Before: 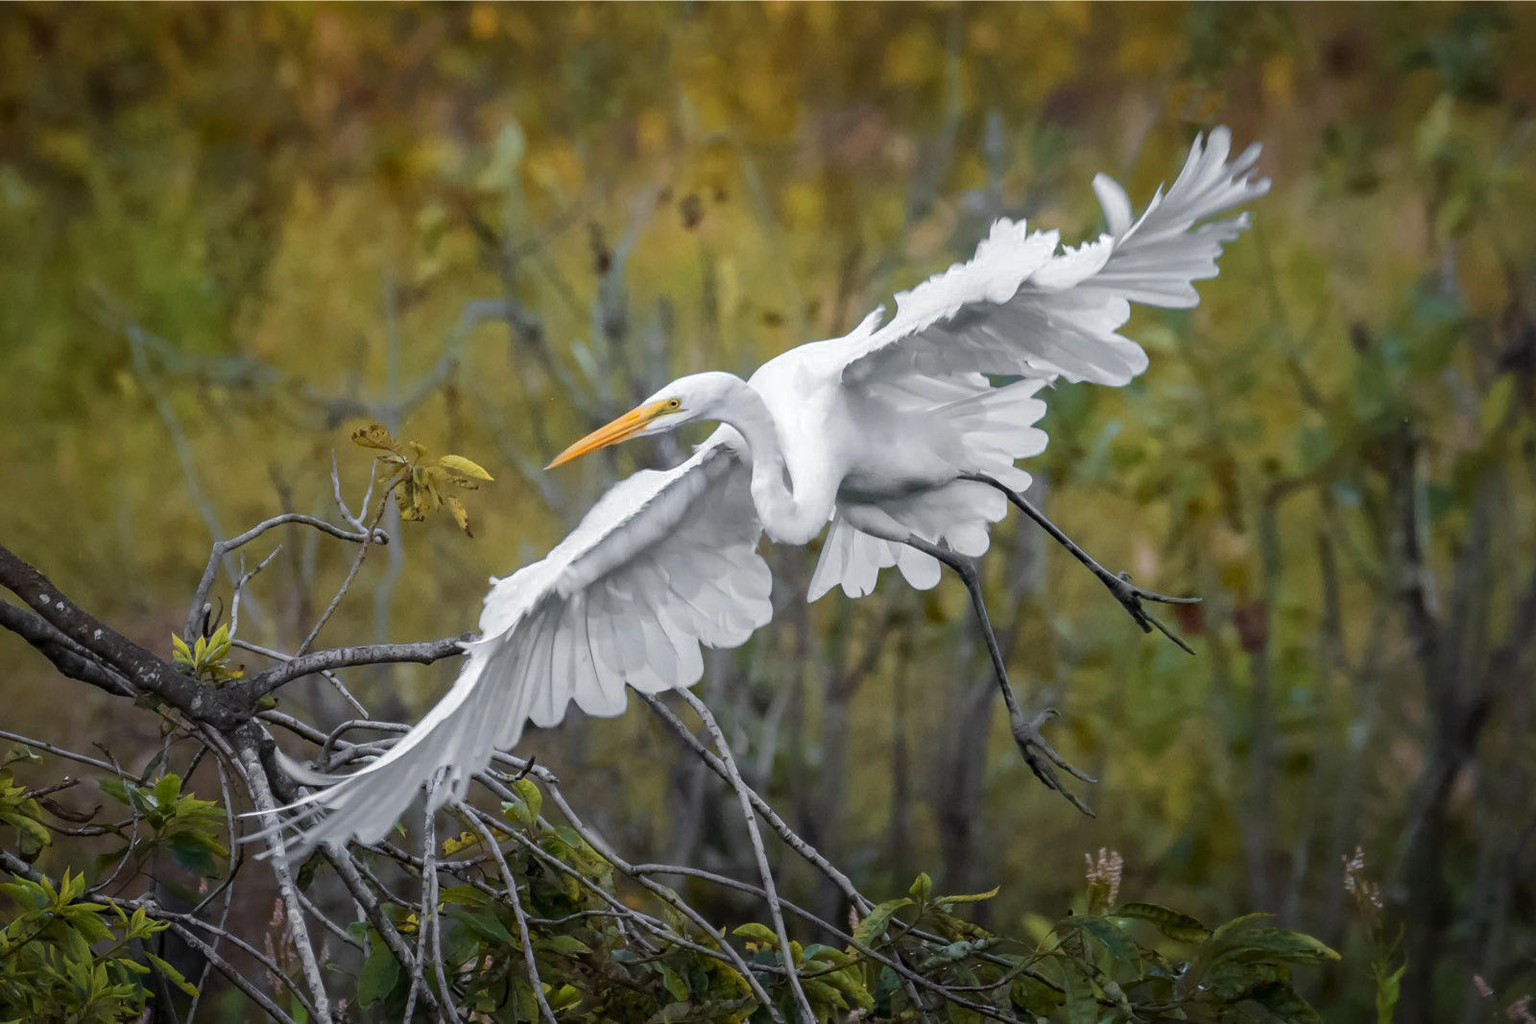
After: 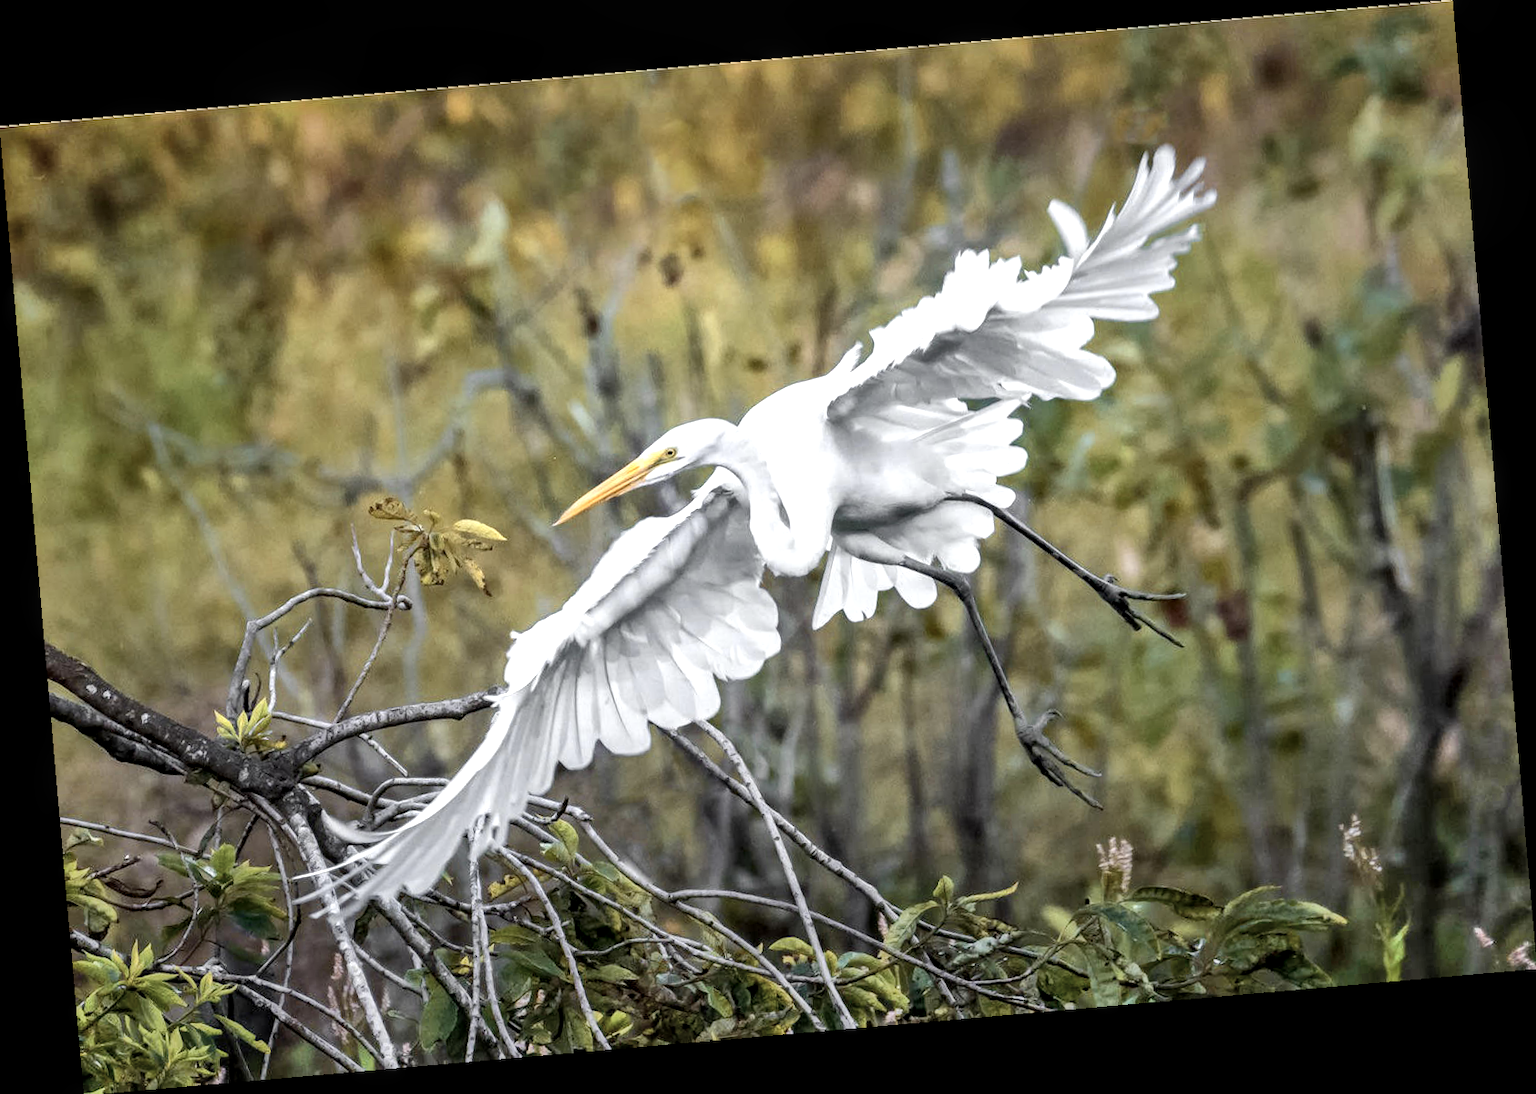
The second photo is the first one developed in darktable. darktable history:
shadows and highlights: shadows 49, highlights -41, soften with gaussian
color balance: contrast 10%
rotate and perspective: rotation -4.98°, automatic cropping off
exposure: black level correction 0.001, exposure 0.5 EV, compensate exposure bias true, compensate highlight preservation false
contrast brightness saturation: contrast 0.1, saturation -0.36
local contrast: on, module defaults
